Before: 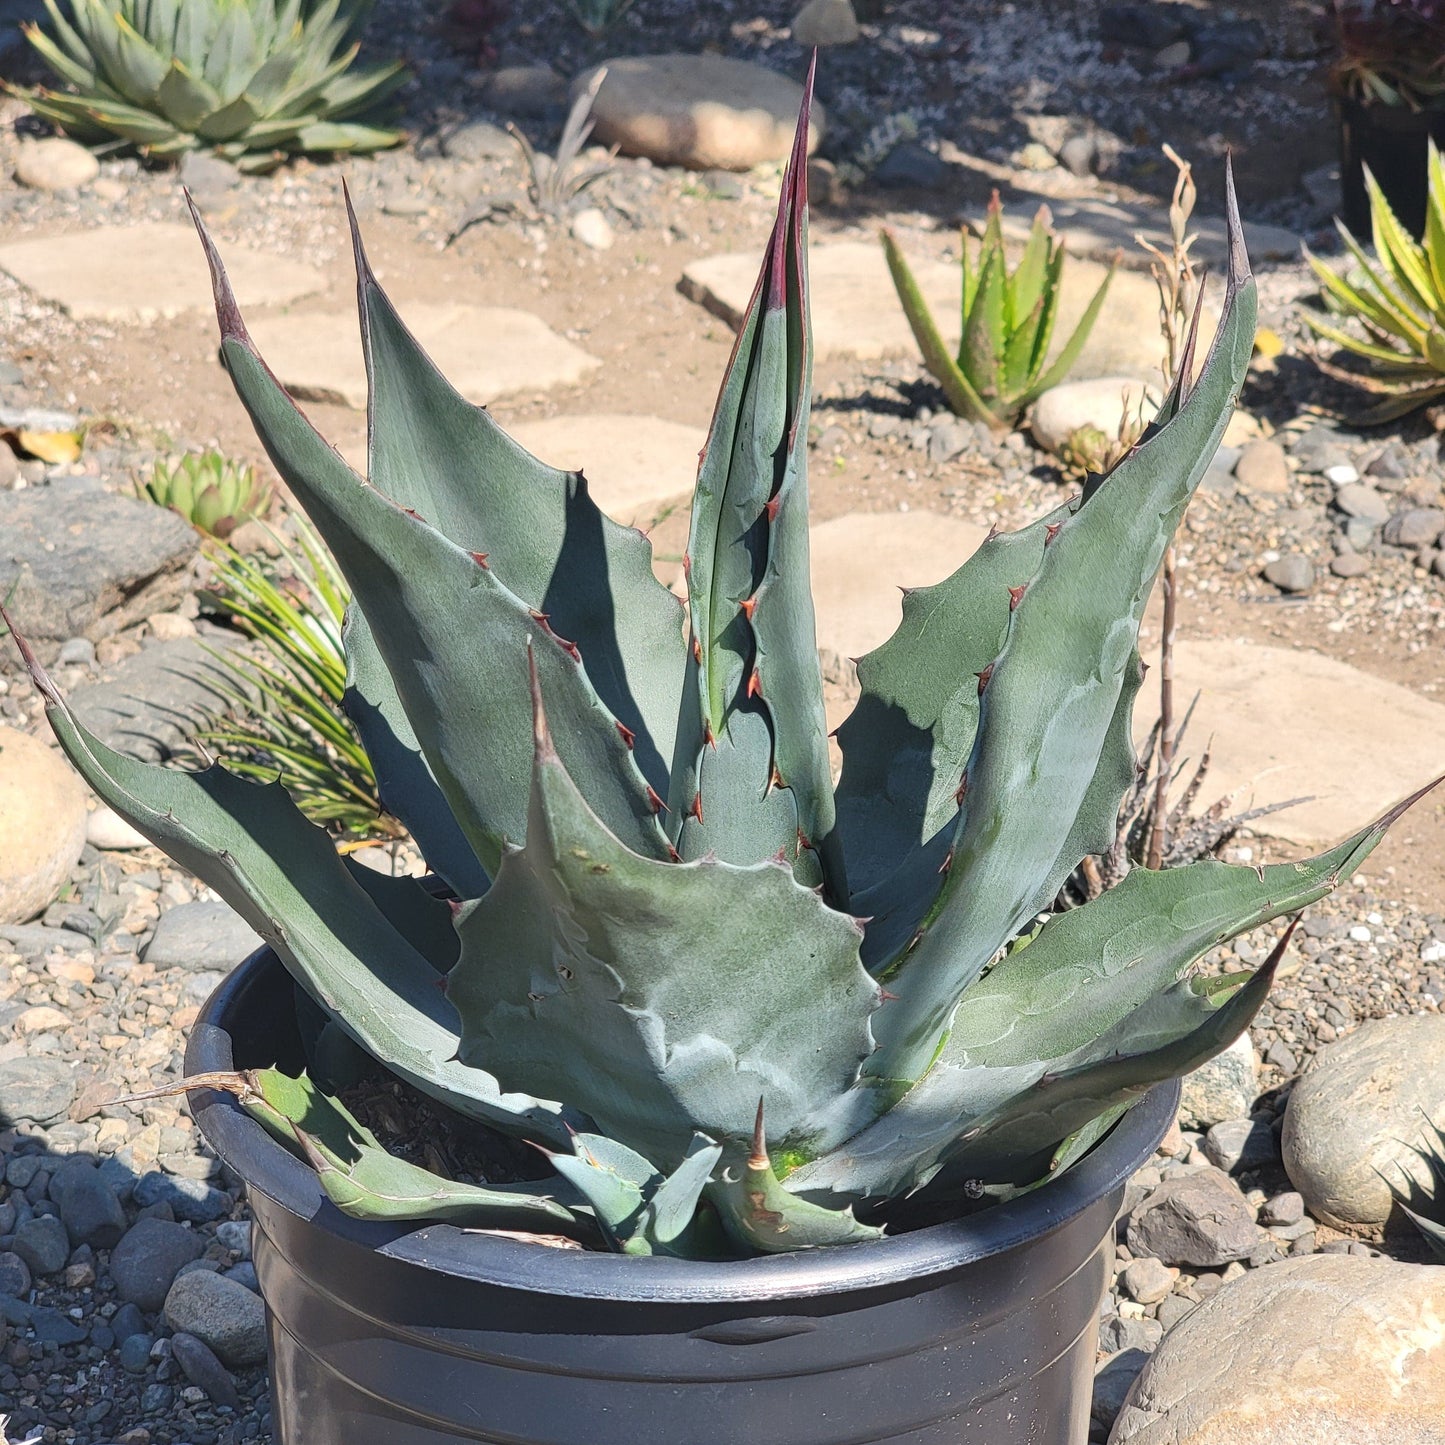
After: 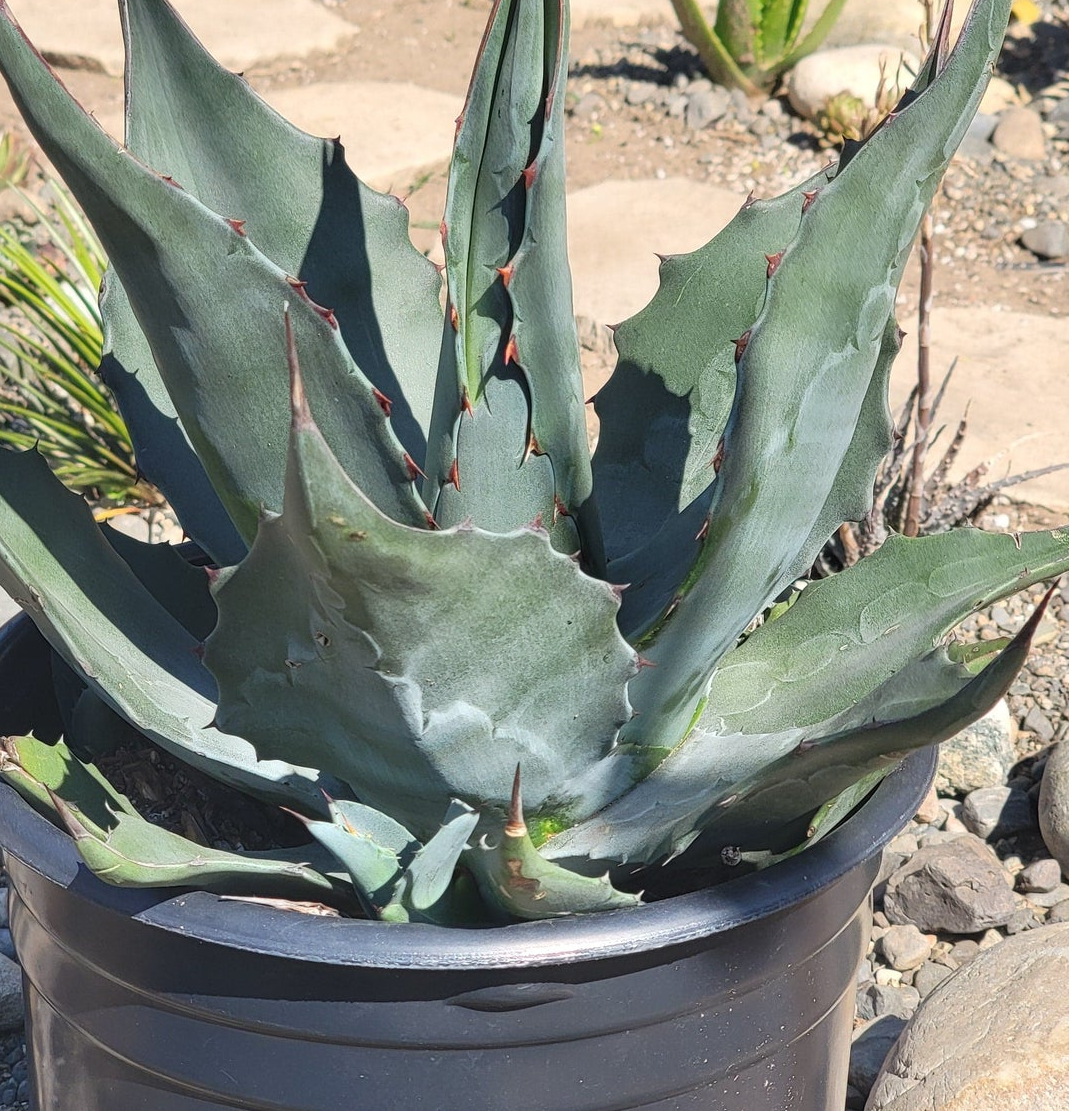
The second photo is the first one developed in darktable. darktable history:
crop: left 16.88%, top 23.082%, right 9.137%
